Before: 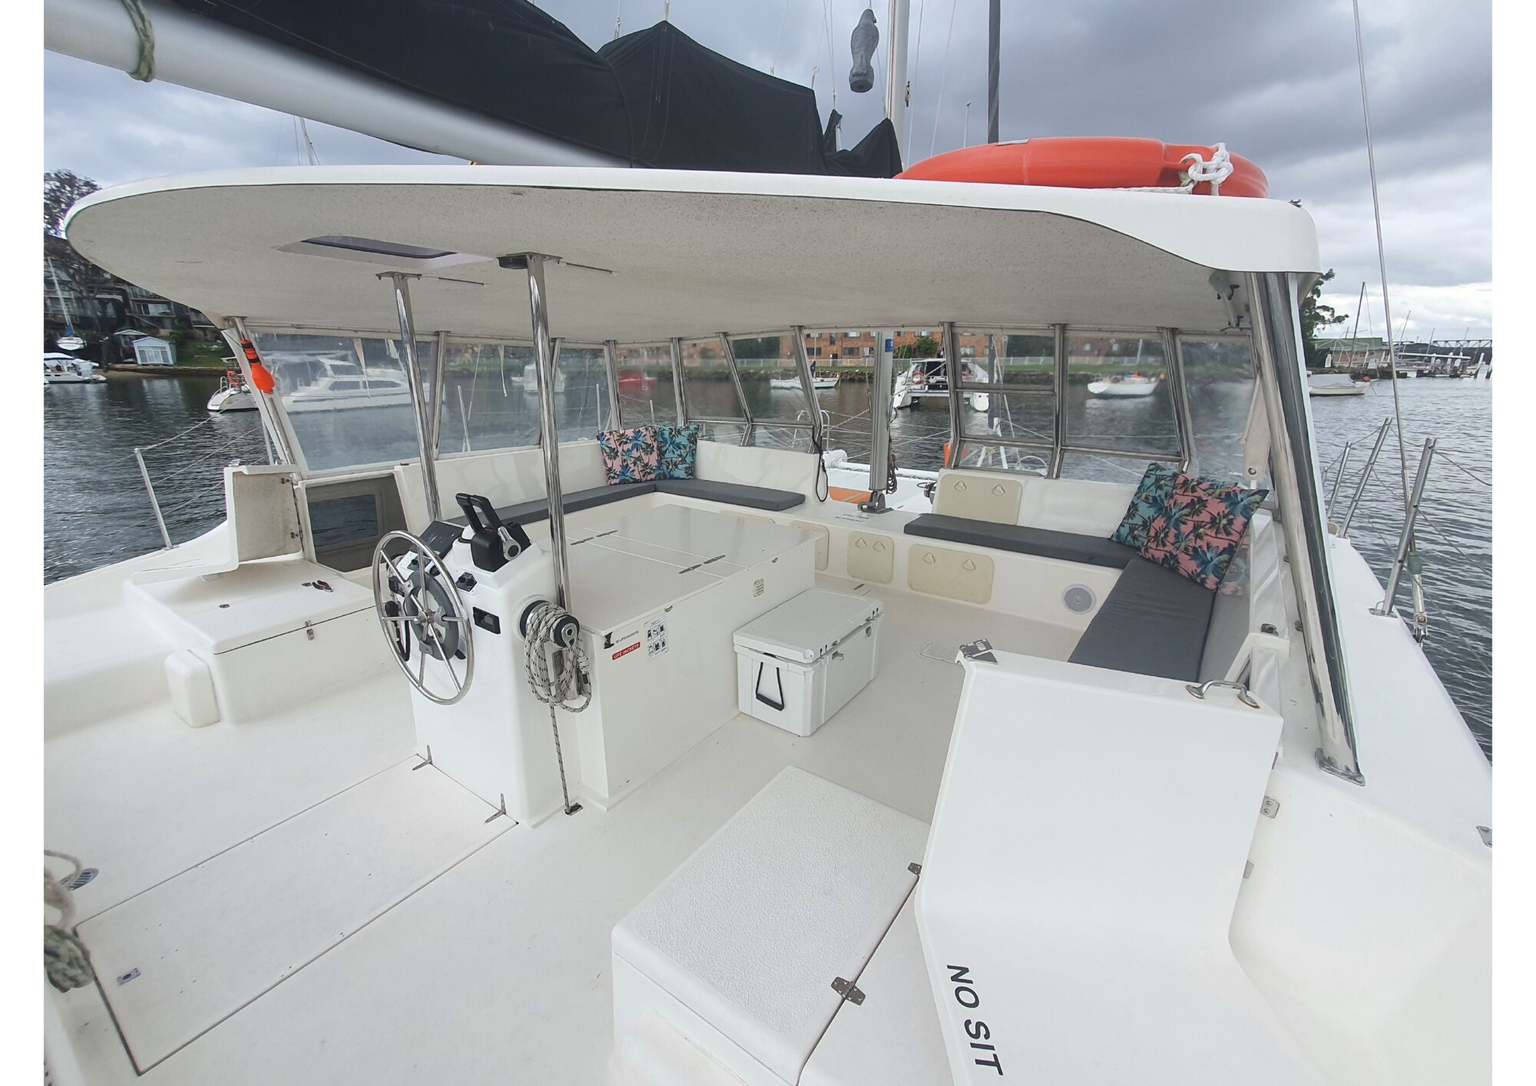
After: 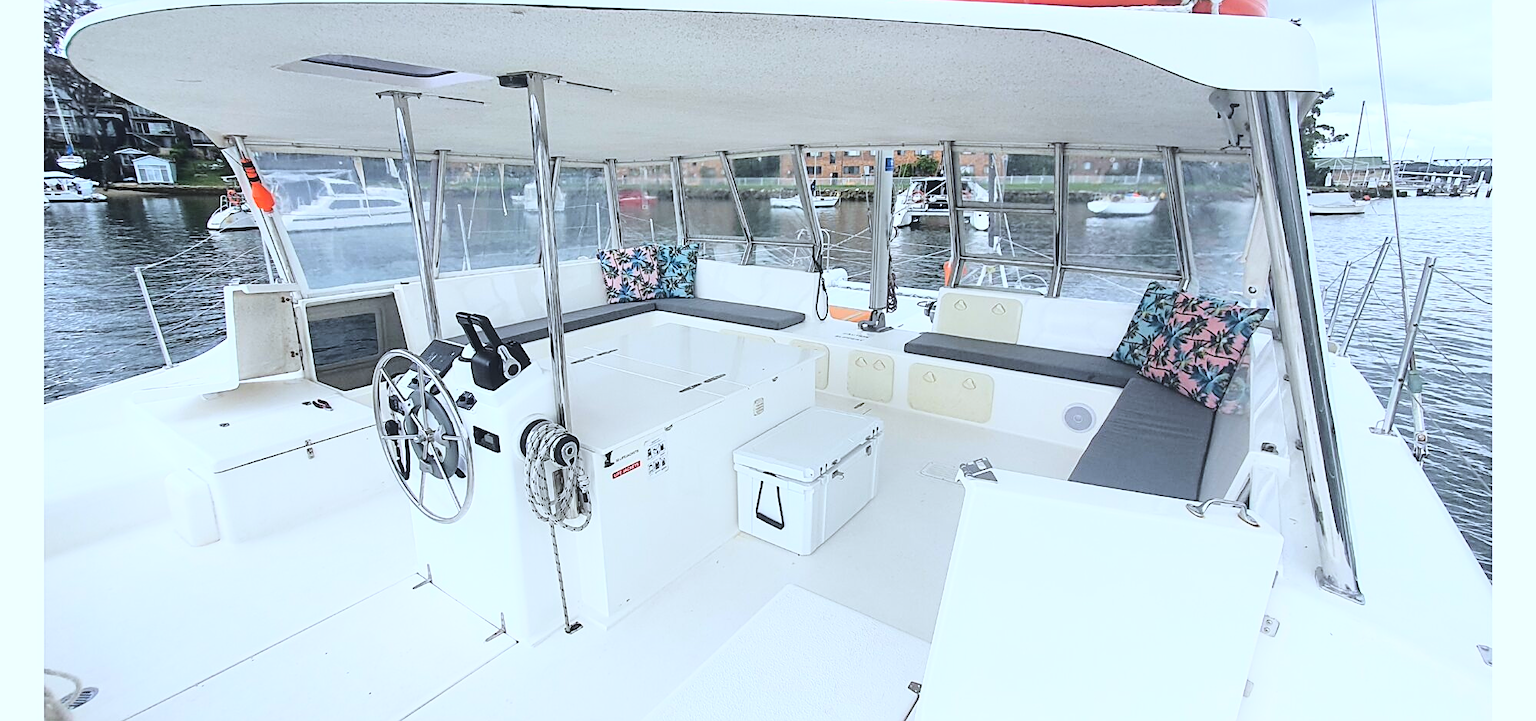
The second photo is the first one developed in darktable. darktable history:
exposure: black level correction 0.001, compensate highlight preservation false
crop: top 16.727%, bottom 16.727%
white balance: red 0.924, blue 1.095
sharpen: on, module defaults
base curve: curves: ch0 [(0, 0) (0.032, 0.037) (0.105, 0.228) (0.435, 0.76) (0.856, 0.983) (1, 1)]
